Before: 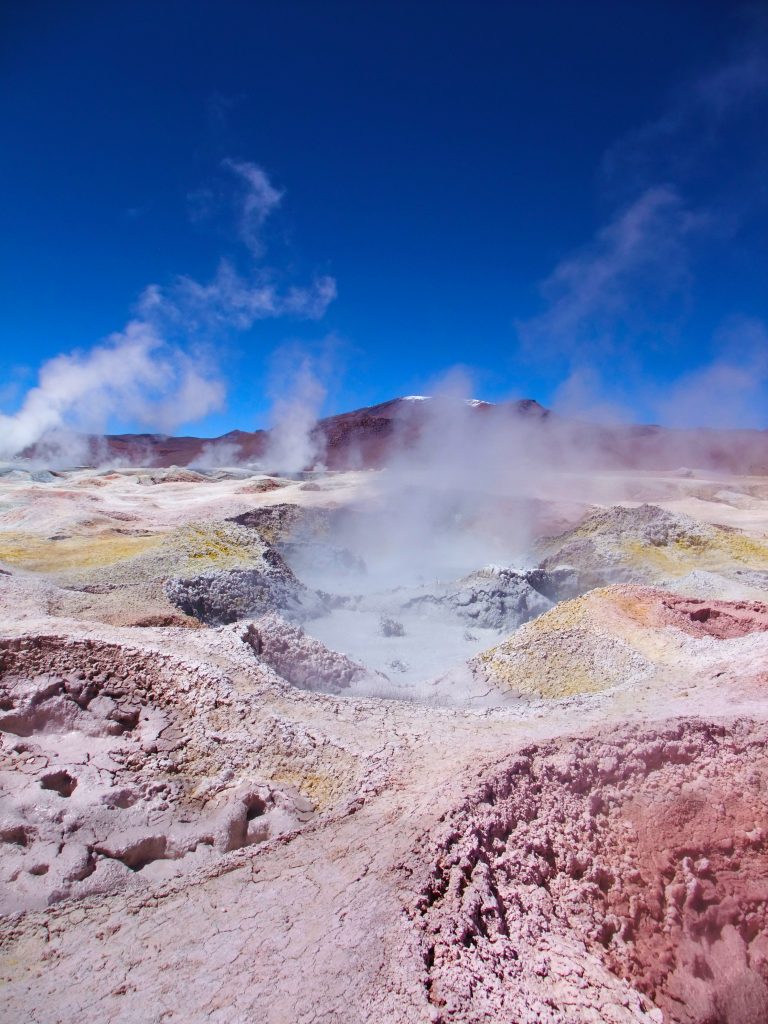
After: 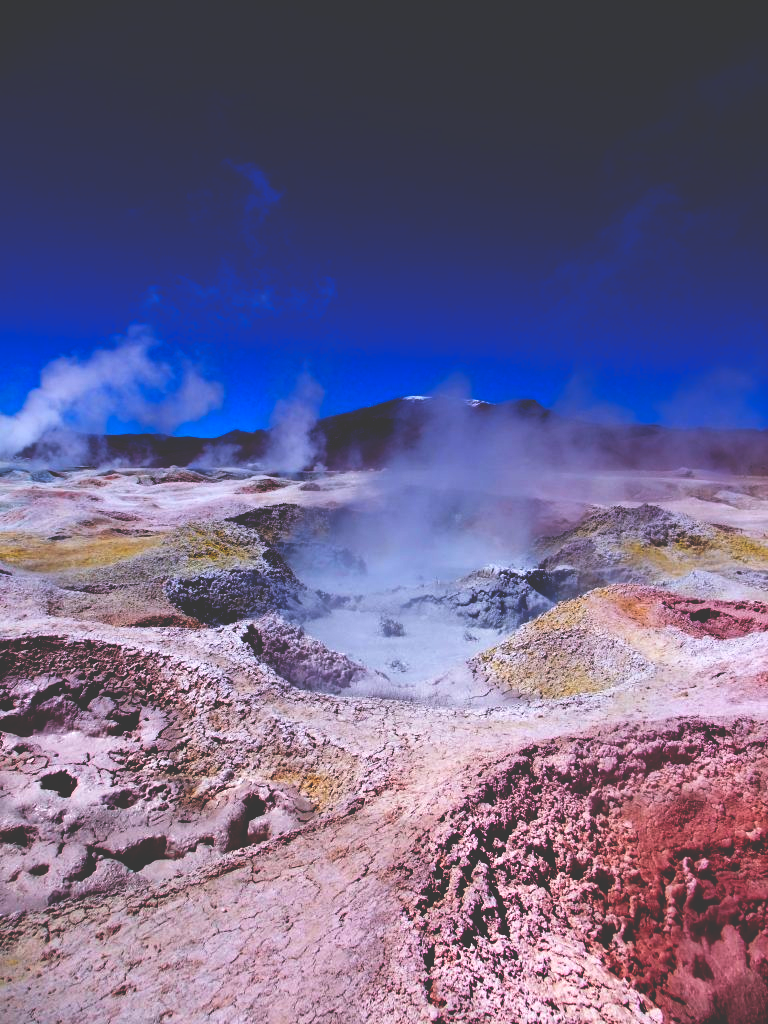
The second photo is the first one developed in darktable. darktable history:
graduated density: hue 238.83°, saturation 50%
base curve: curves: ch0 [(0, 0.036) (0.083, 0.04) (0.804, 1)], preserve colors none
